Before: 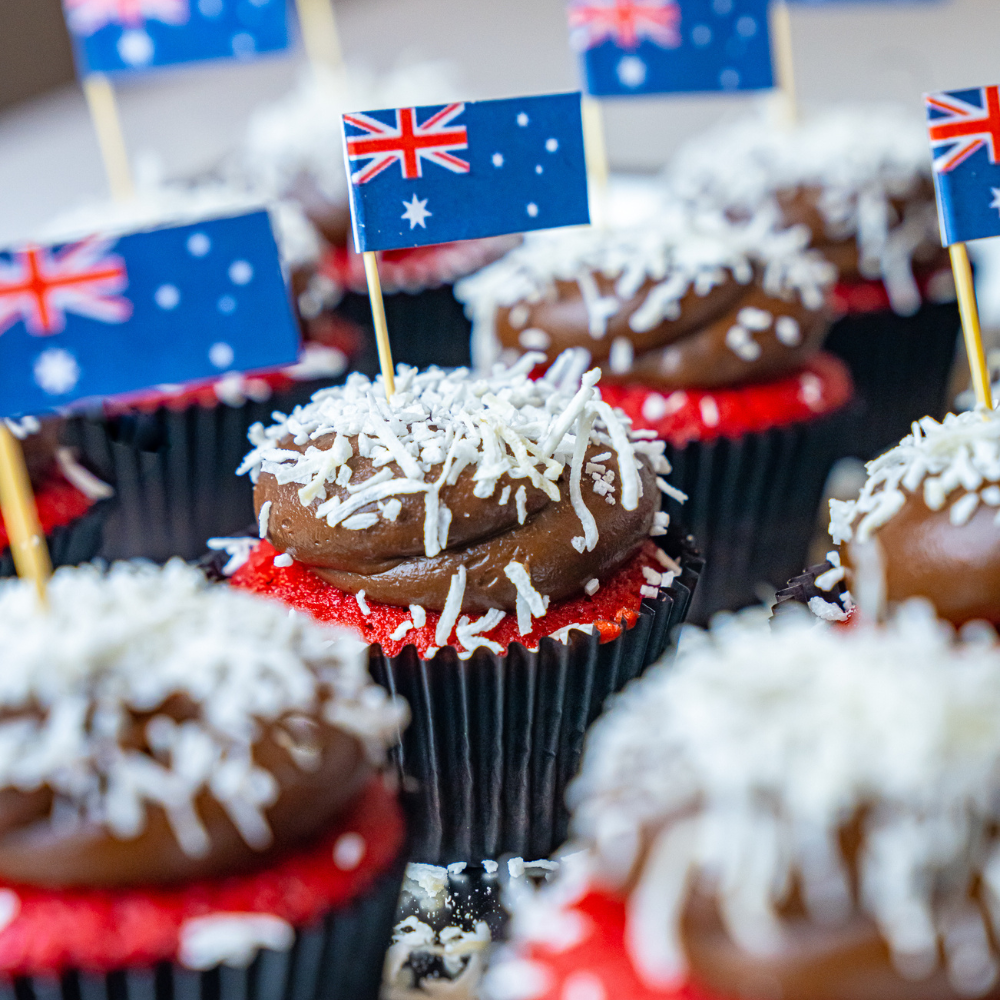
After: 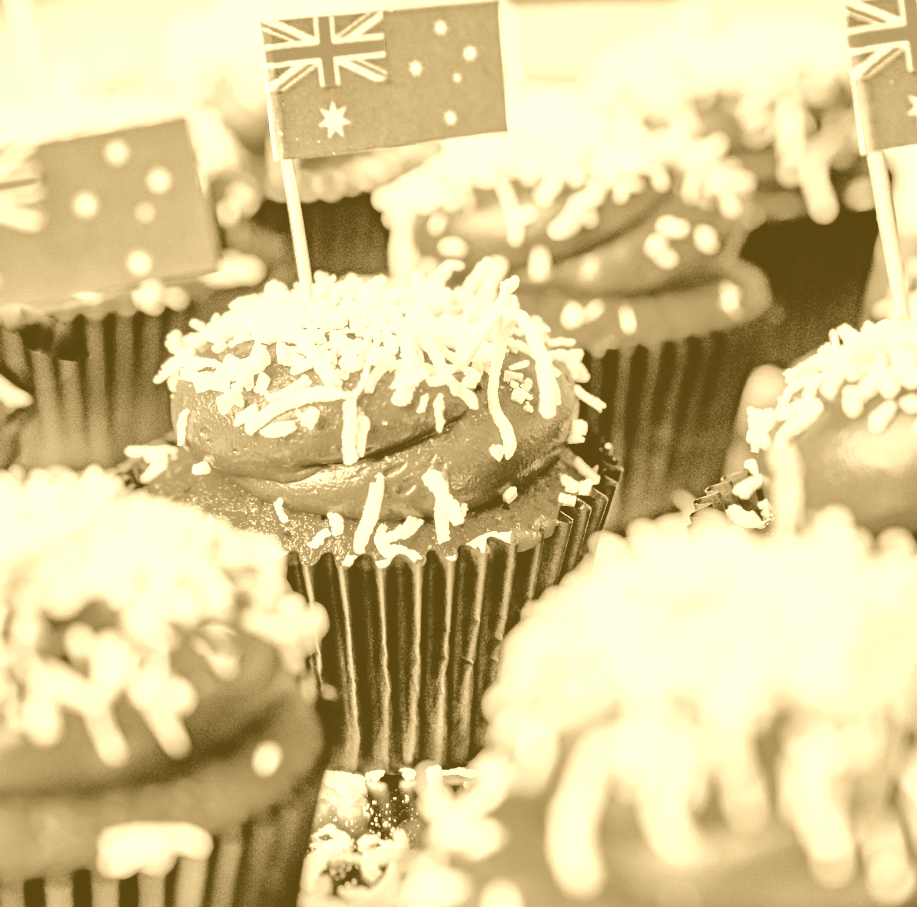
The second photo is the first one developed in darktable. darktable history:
colorize: hue 36°, source mix 100%
tone equalizer: -7 EV 0.15 EV, -6 EV 0.6 EV, -5 EV 1.15 EV, -4 EV 1.33 EV, -3 EV 1.15 EV, -2 EV 0.6 EV, -1 EV 0.15 EV, mask exposure compensation -0.5 EV
color balance rgb: perceptual saturation grading › global saturation 20%, global vibrance 20%
filmic rgb: black relative exposure -7.65 EV, white relative exposure 4.56 EV, hardness 3.61
crop and rotate: left 8.262%, top 9.226%
bloom: size 9%, threshold 100%, strength 7%
color zones: curves: ch0 [(0, 0.5) (0.125, 0.4) (0.25, 0.5) (0.375, 0.4) (0.5, 0.4) (0.625, 0.6) (0.75, 0.6) (0.875, 0.5)]; ch1 [(0, 0.4) (0.125, 0.5) (0.25, 0.4) (0.375, 0.4) (0.5, 0.4) (0.625, 0.4) (0.75, 0.5) (0.875, 0.4)]; ch2 [(0, 0.6) (0.125, 0.5) (0.25, 0.5) (0.375, 0.6) (0.5, 0.6) (0.625, 0.5) (0.75, 0.5) (0.875, 0.5)]
